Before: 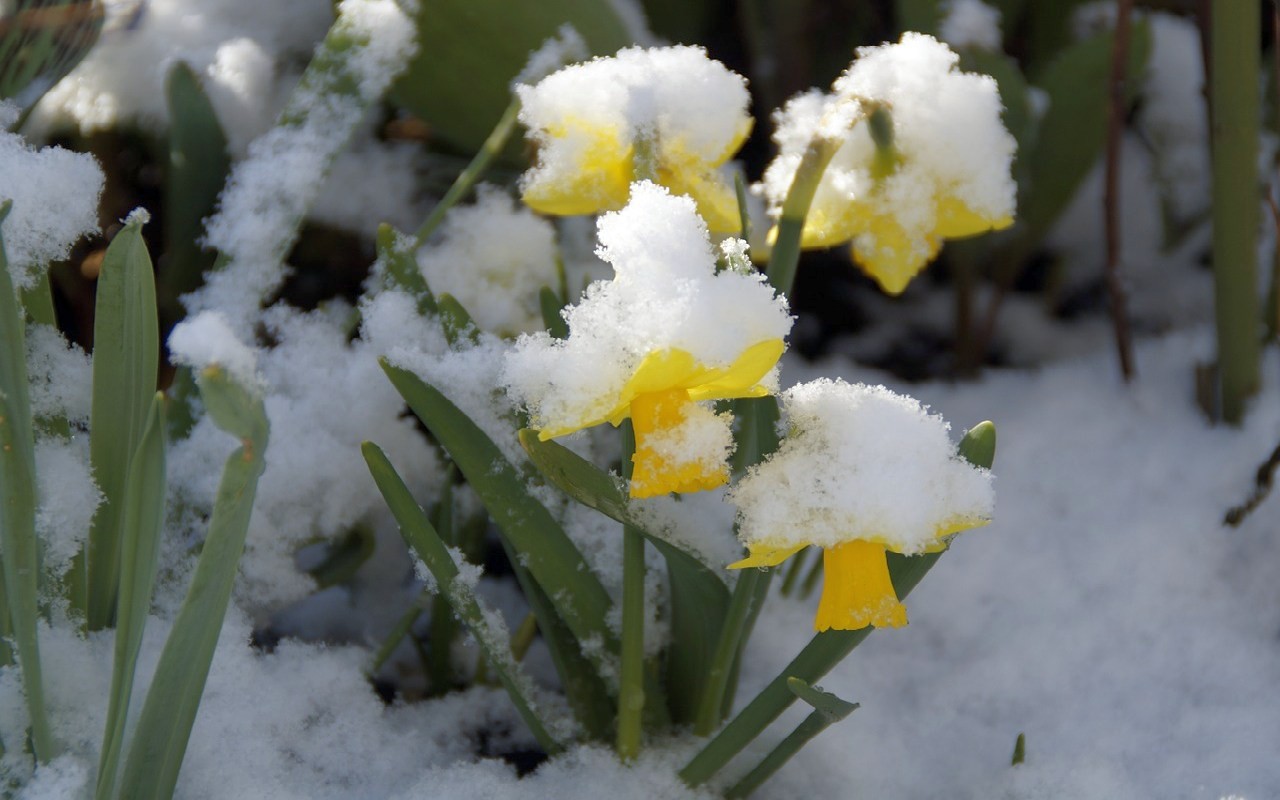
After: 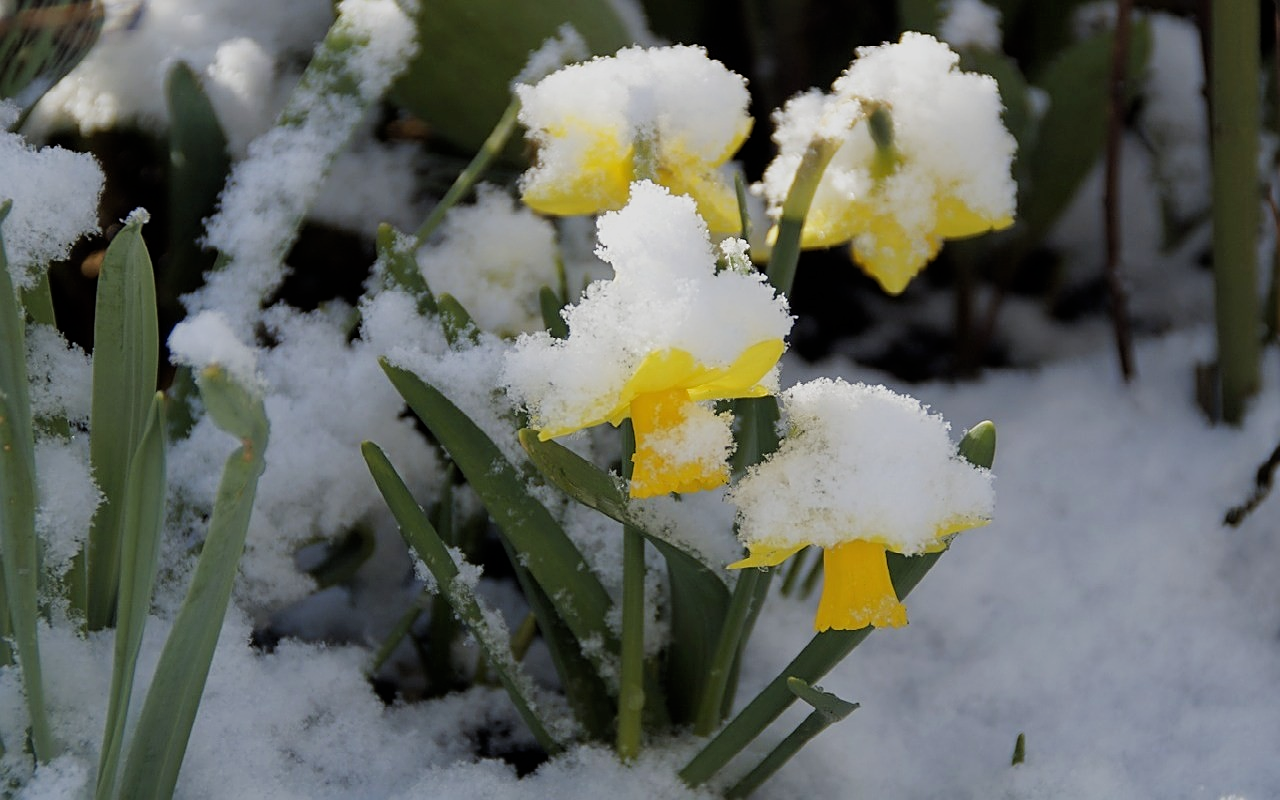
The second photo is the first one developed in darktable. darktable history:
sharpen: on, module defaults
color balance: on, module defaults
filmic rgb: black relative exposure -7.65 EV, hardness 4.02, contrast 1.1, highlights saturation mix -30%
